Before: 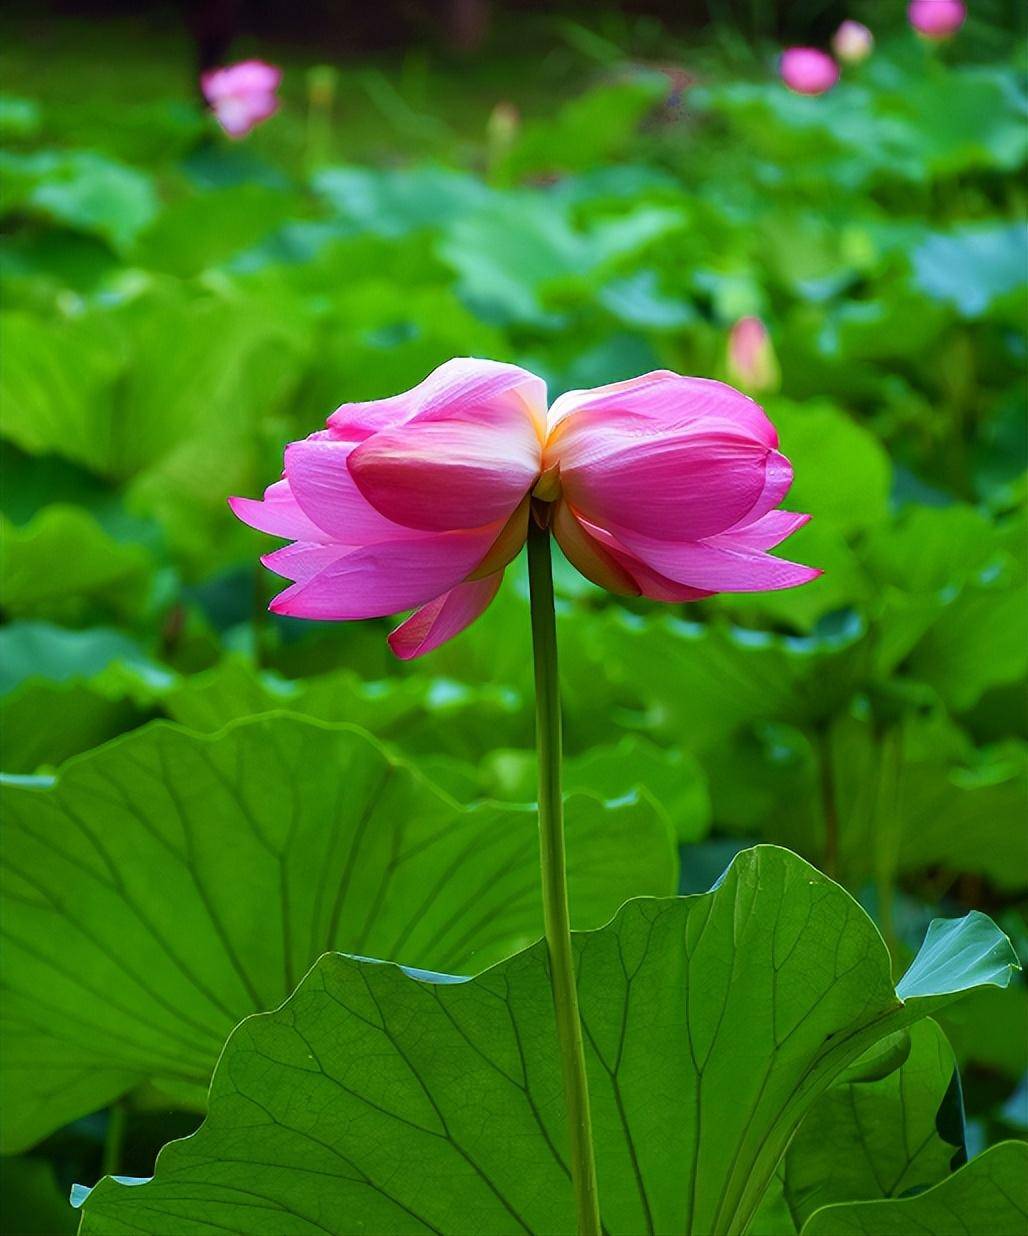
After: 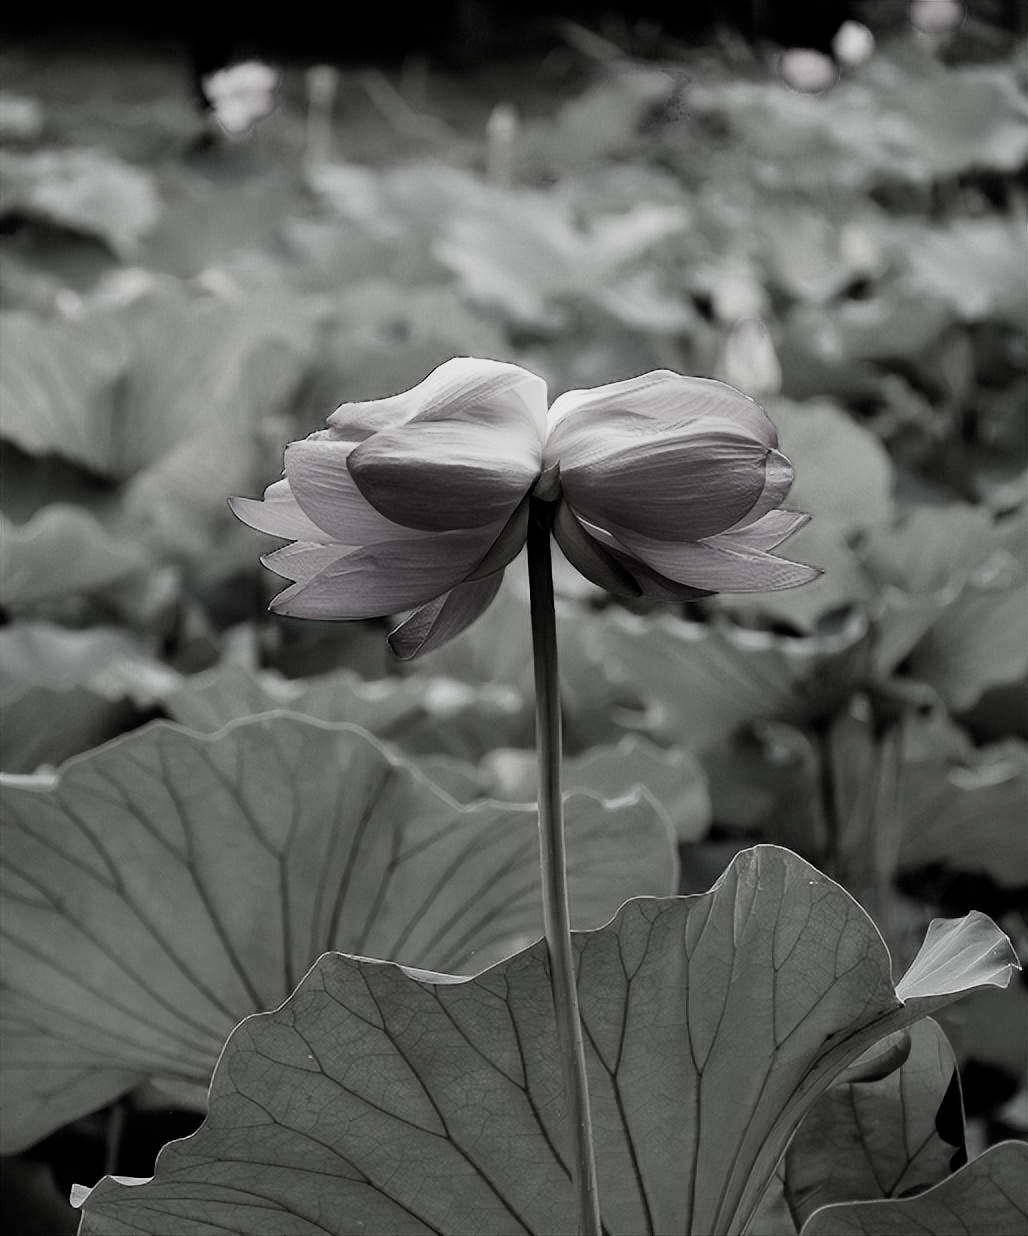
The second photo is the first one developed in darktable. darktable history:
filmic rgb: black relative exposure -5.06 EV, white relative exposure 3.55 EV, hardness 3.18, contrast 1.299, highlights saturation mix -48.65%, preserve chrominance no, color science v4 (2020), contrast in shadows soft
